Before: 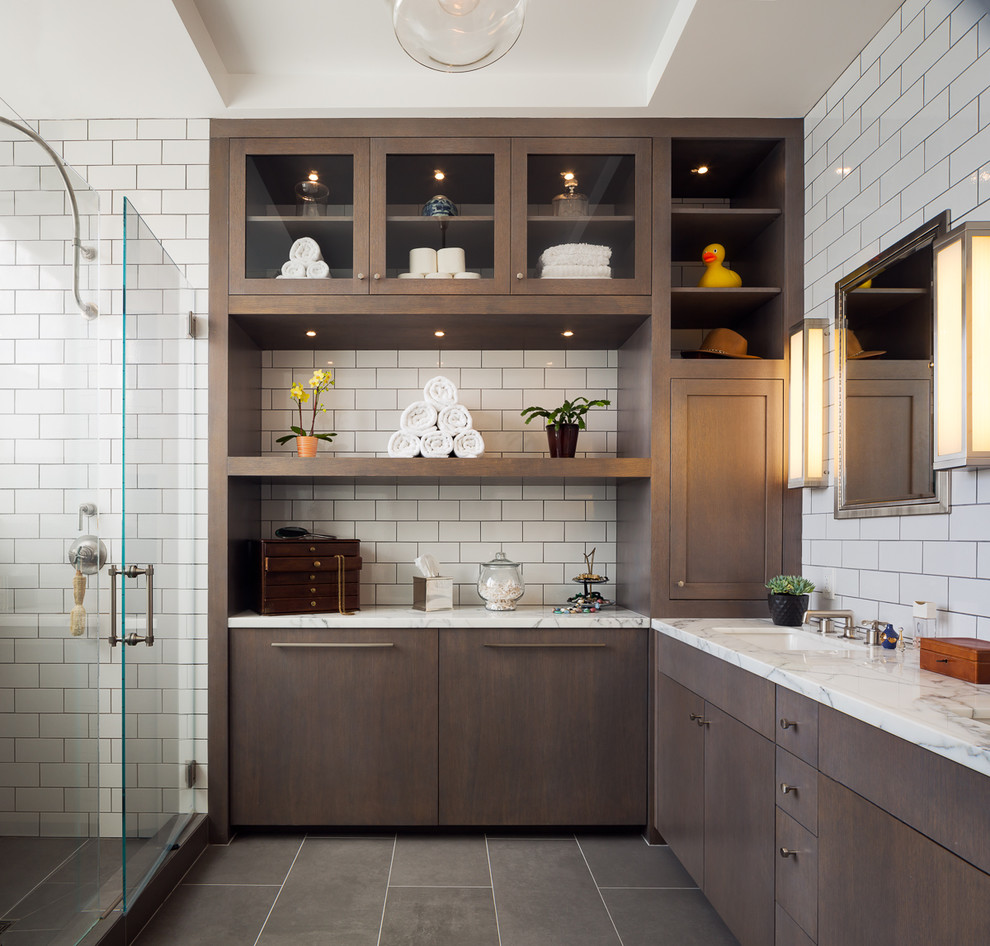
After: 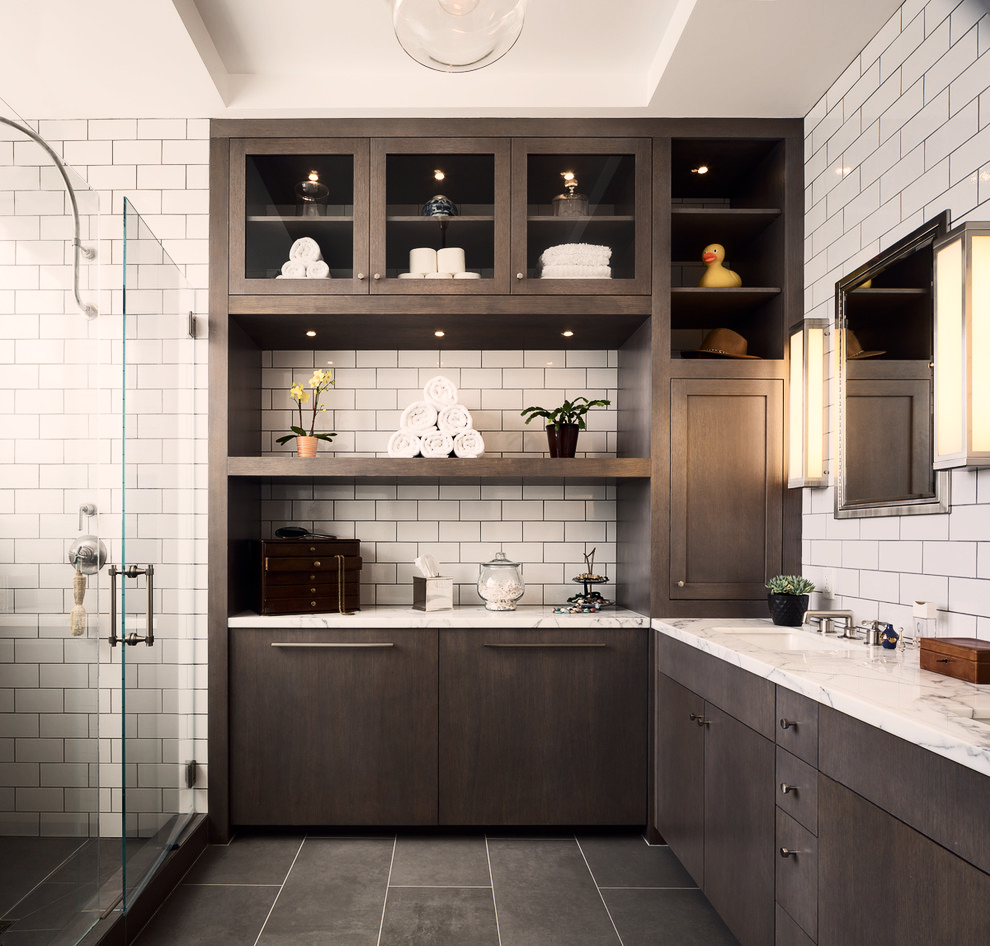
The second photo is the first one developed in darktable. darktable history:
color correction: highlights a* 3.84, highlights b* 5.07
contrast brightness saturation: contrast 0.25, saturation -0.31
